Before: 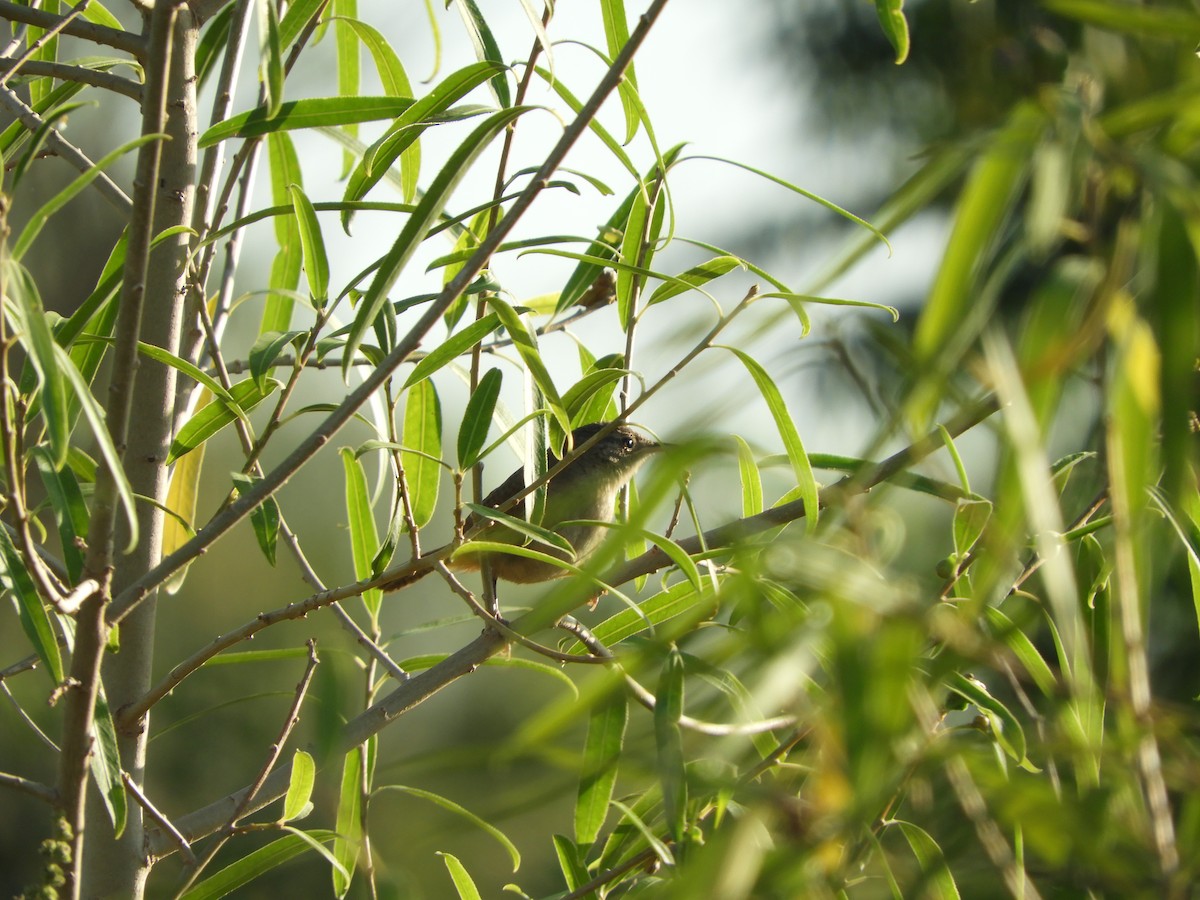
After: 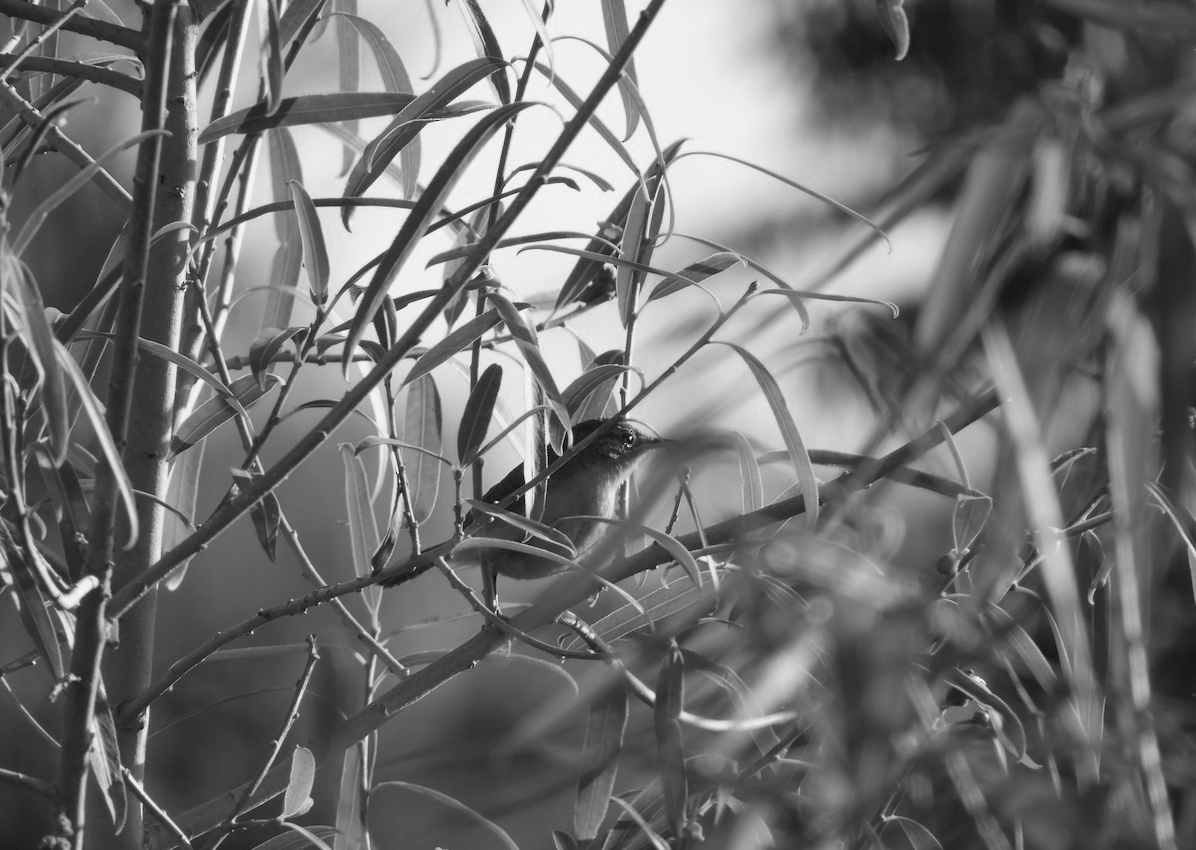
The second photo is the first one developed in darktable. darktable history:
crop: top 0.448%, right 0.264%, bottom 5.045%
color calibration: output gray [0.253, 0.26, 0.487, 0], gray › normalize channels true, illuminant same as pipeline (D50), adaptation XYZ, x 0.346, y 0.359, gamut compression 0
